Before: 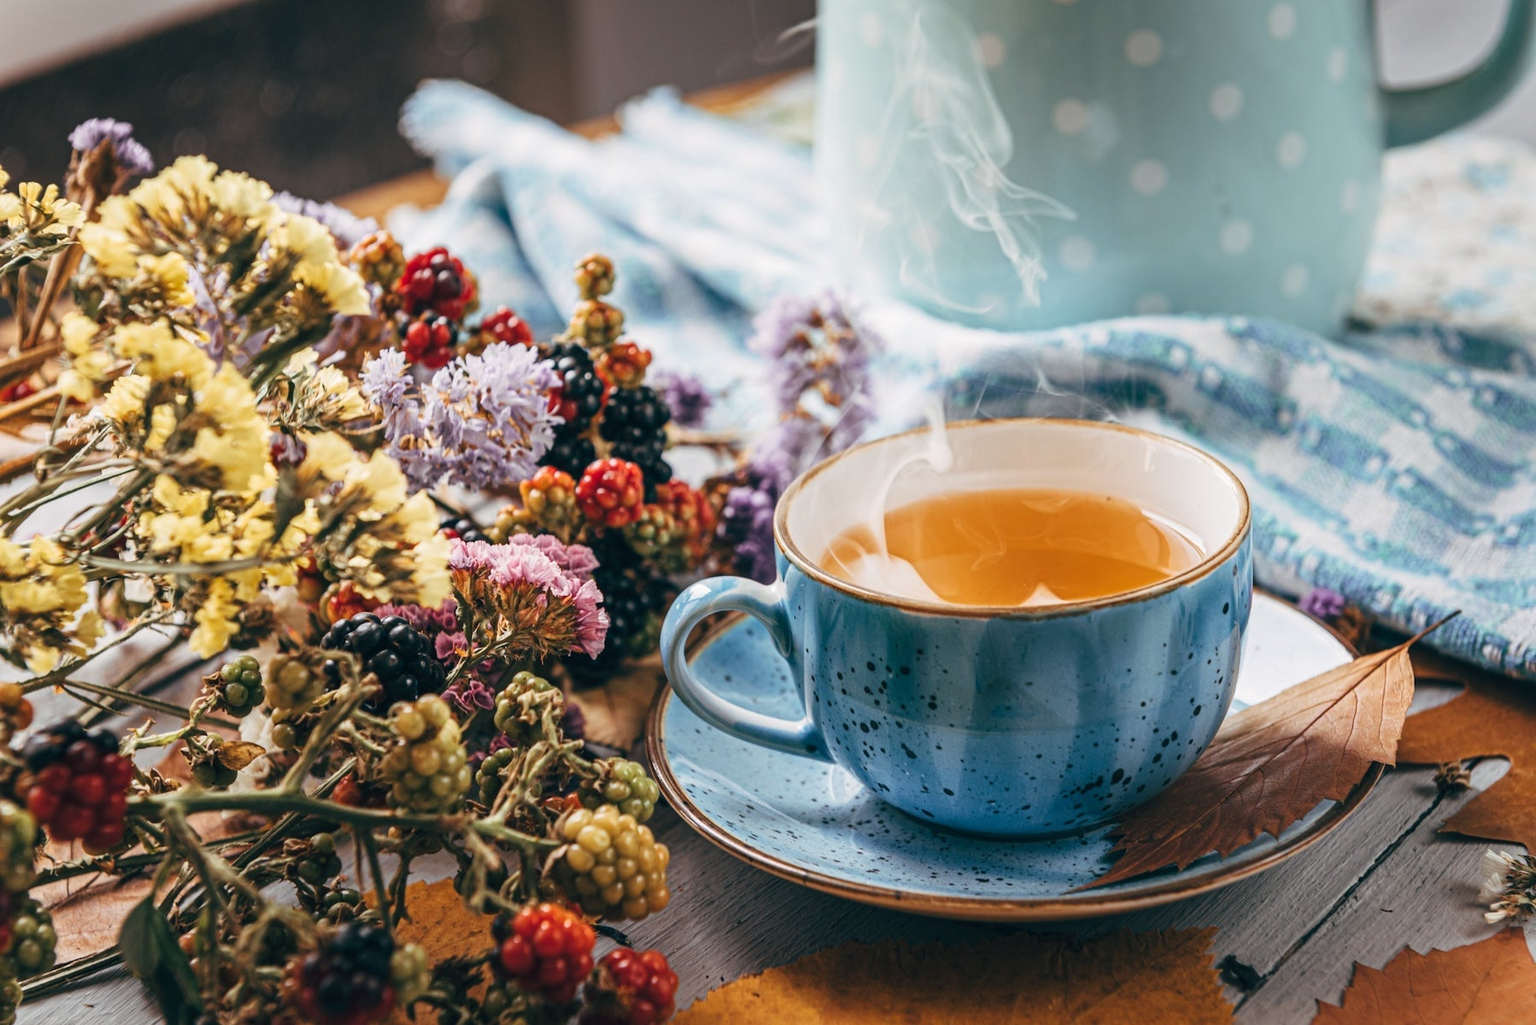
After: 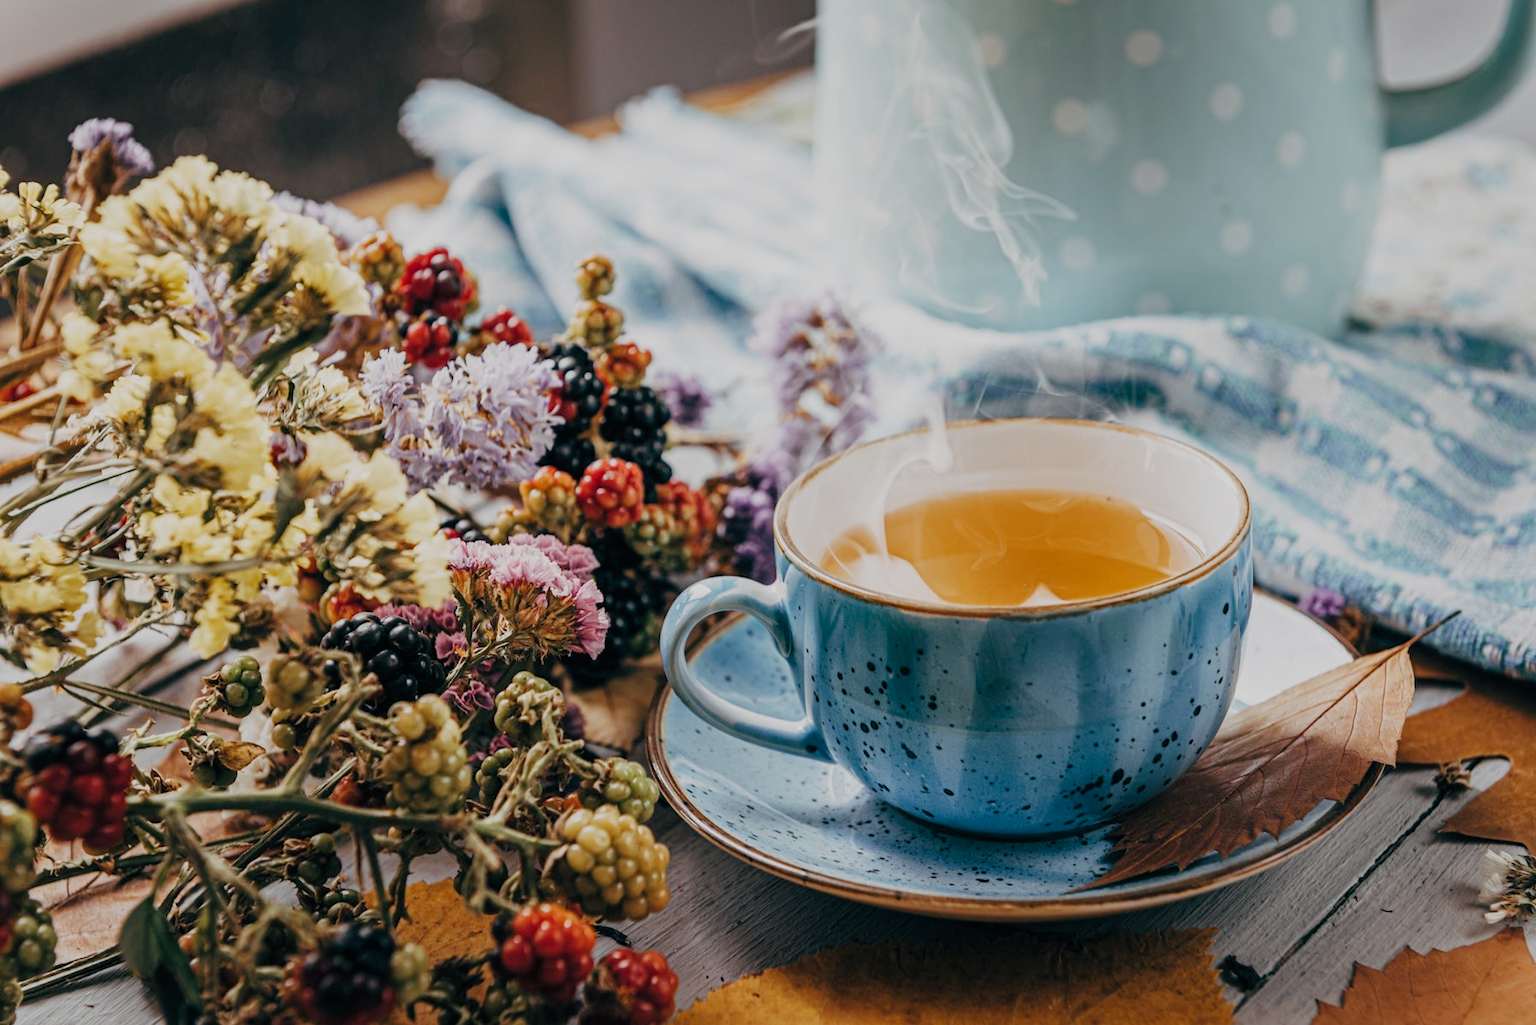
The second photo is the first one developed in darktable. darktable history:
filmic rgb: black relative exposure -7.98 EV, white relative exposure 4.05 EV, hardness 4.1, contrast 0.922, preserve chrominance no, color science v5 (2021), iterations of high-quality reconstruction 10
